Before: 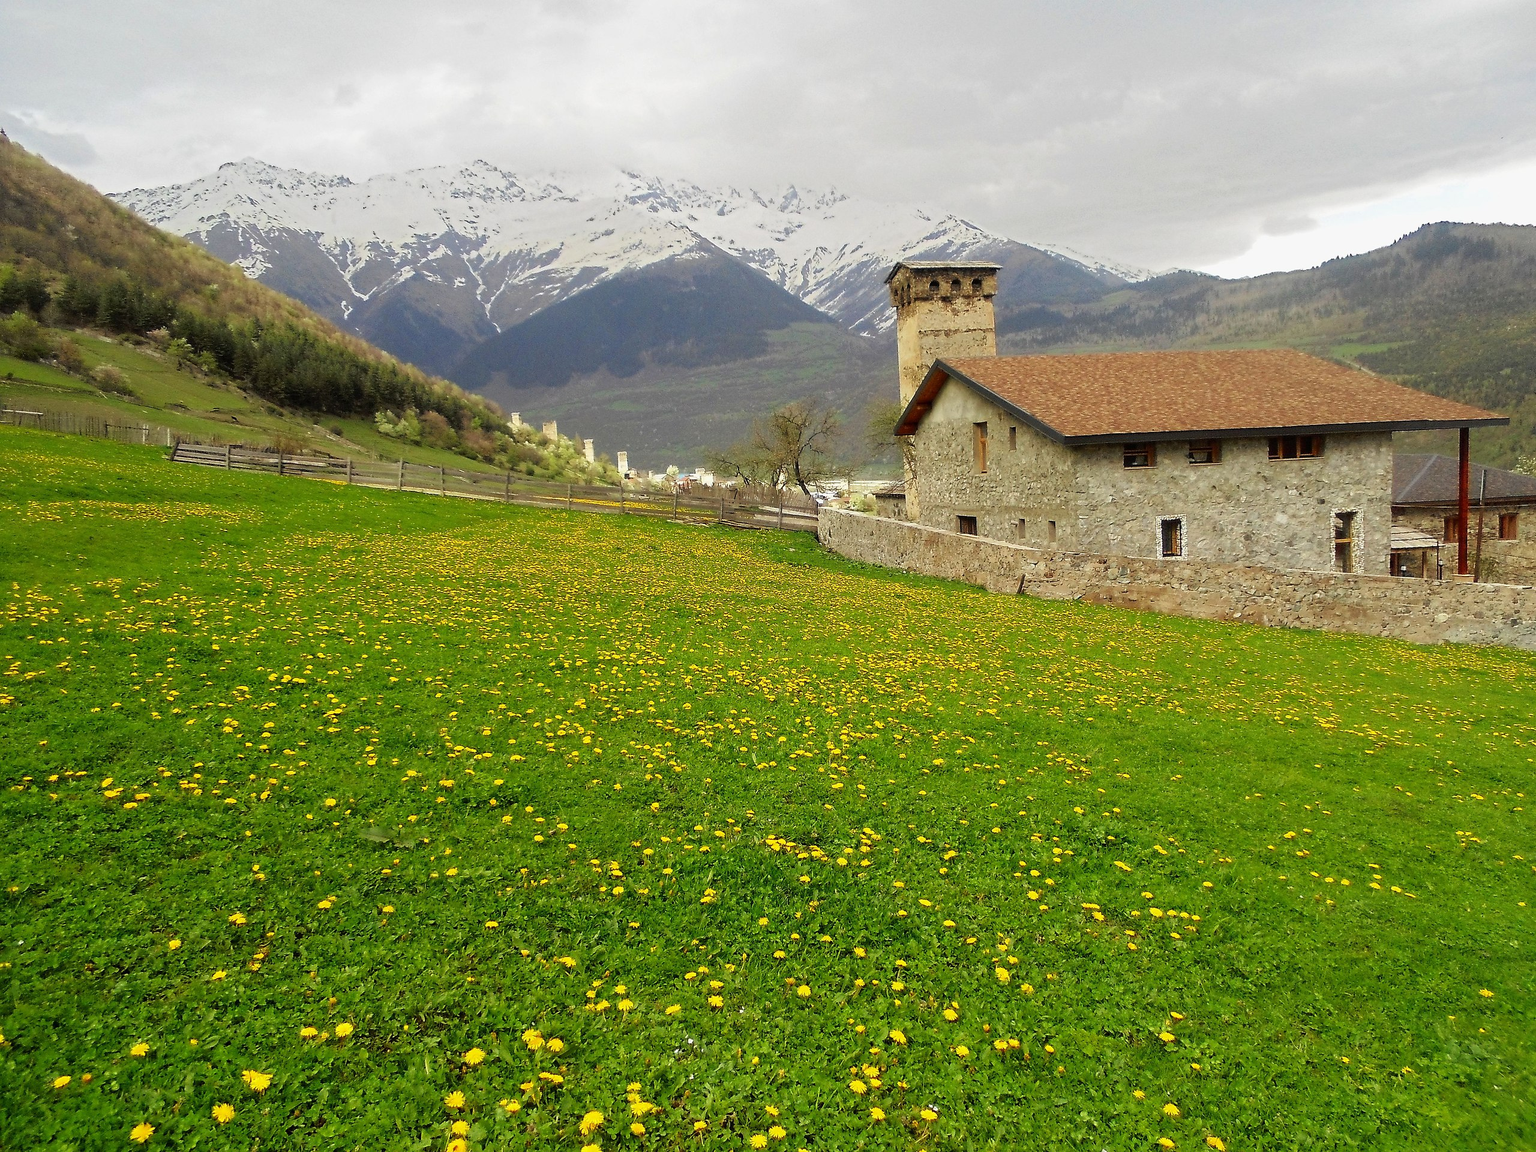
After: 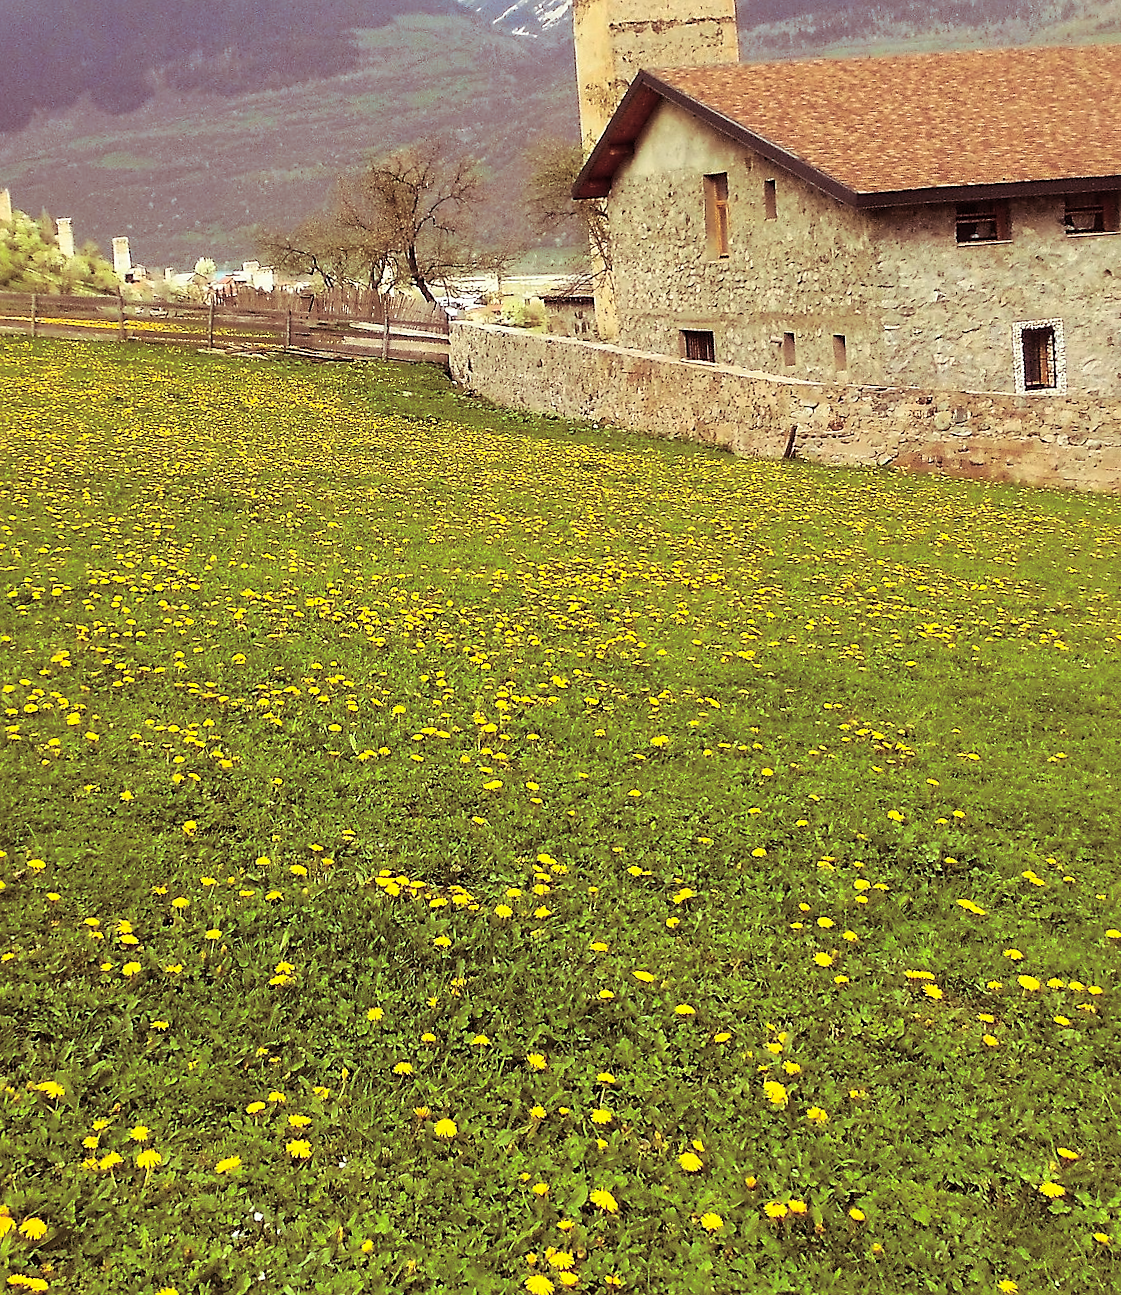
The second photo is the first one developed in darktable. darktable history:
contrast brightness saturation: contrast 0.2, brightness 0.15, saturation 0.14
rotate and perspective: rotation -1.42°, crop left 0.016, crop right 0.984, crop top 0.035, crop bottom 0.965
split-toning: on, module defaults
sharpen: radius 1.864, amount 0.398, threshold 1.271
crop: left 35.432%, top 26.233%, right 20.145%, bottom 3.432%
tone equalizer: on, module defaults
